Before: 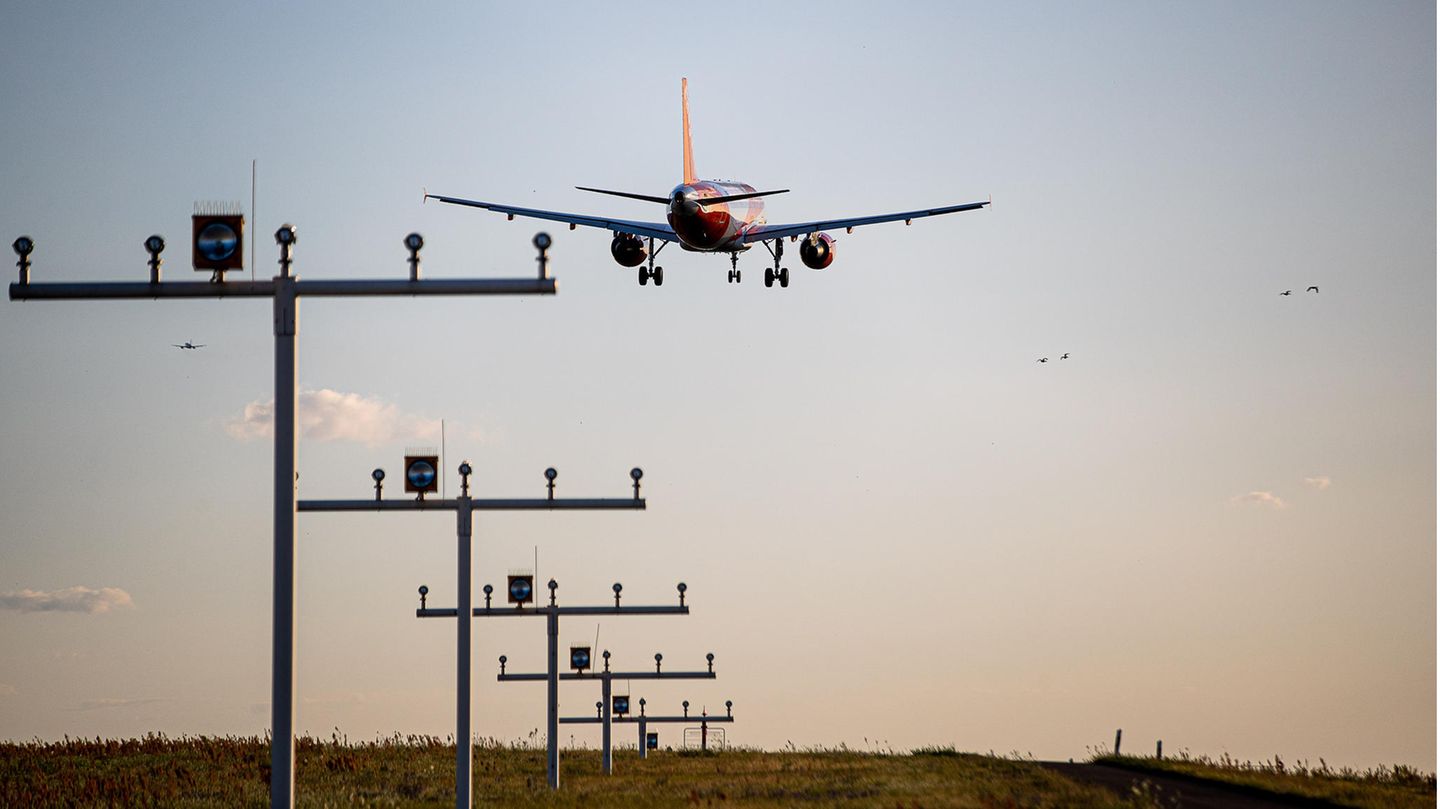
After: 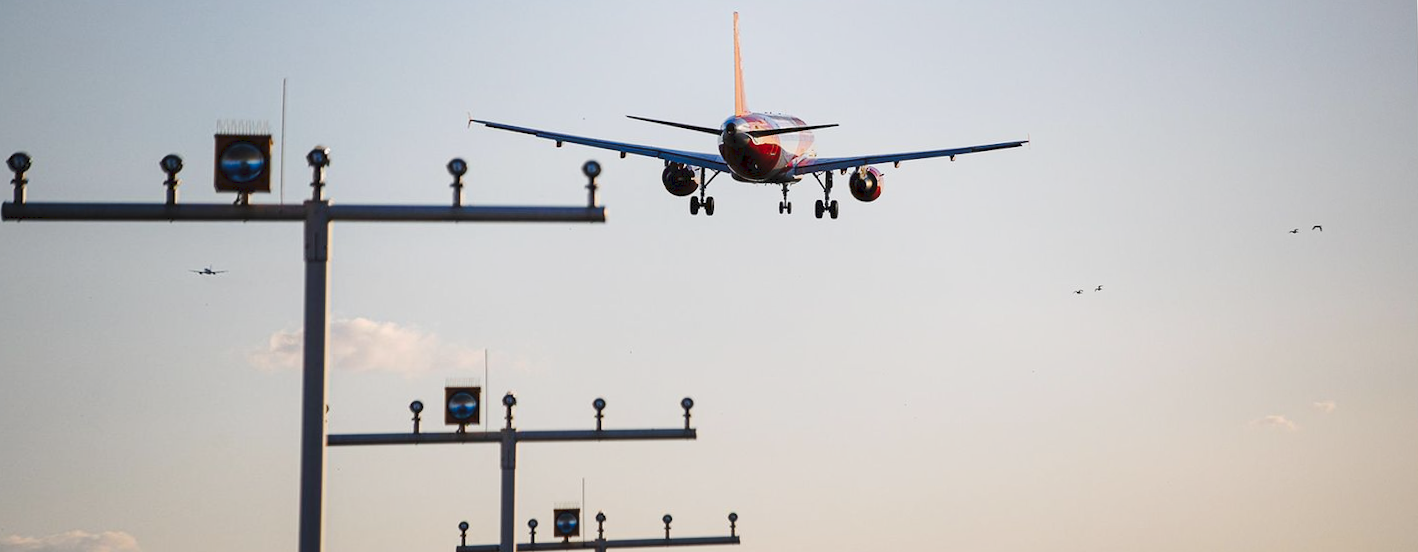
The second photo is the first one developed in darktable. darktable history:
crop: top 3.857%, bottom 21.132%
vibrance: on, module defaults
rotate and perspective: rotation -0.013°, lens shift (vertical) -0.027, lens shift (horizontal) 0.178, crop left 0.016, crop right 0.989, crop top 0.082, crop bottom 0.918
tone curve: curves: ch0 [(0, 0) (0.003, 0.06) (0.011, 0.071) (0.025, 0.085) (0.044, 0.104) (0.069, 0.123) (0.1, 0.146) (0.136, 0.167) (0.177, 0.205) (0.224, 0.248) (0.277, 0.309) (0.335, 0.384) (0.399, 0.467) (0.468, 0.553) (0.543, 0.633) (0.623, 0.698) (0.709, 0.769) (0.801, 0.841) (0.898, 0.912) (1, 1)], preserve colors none
